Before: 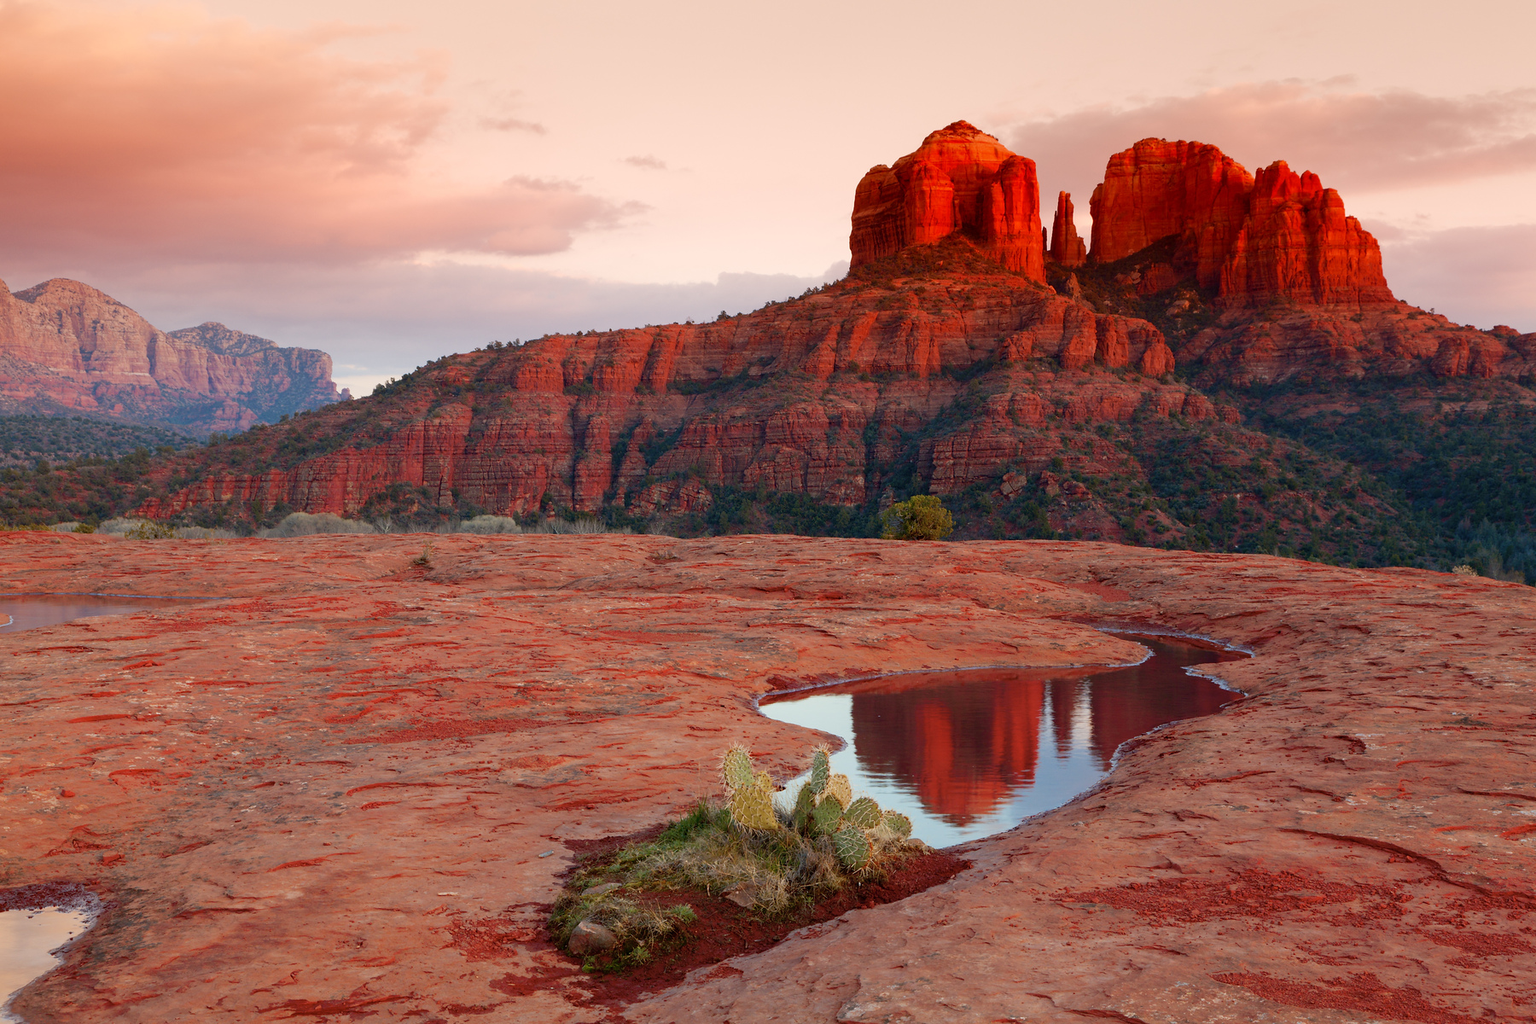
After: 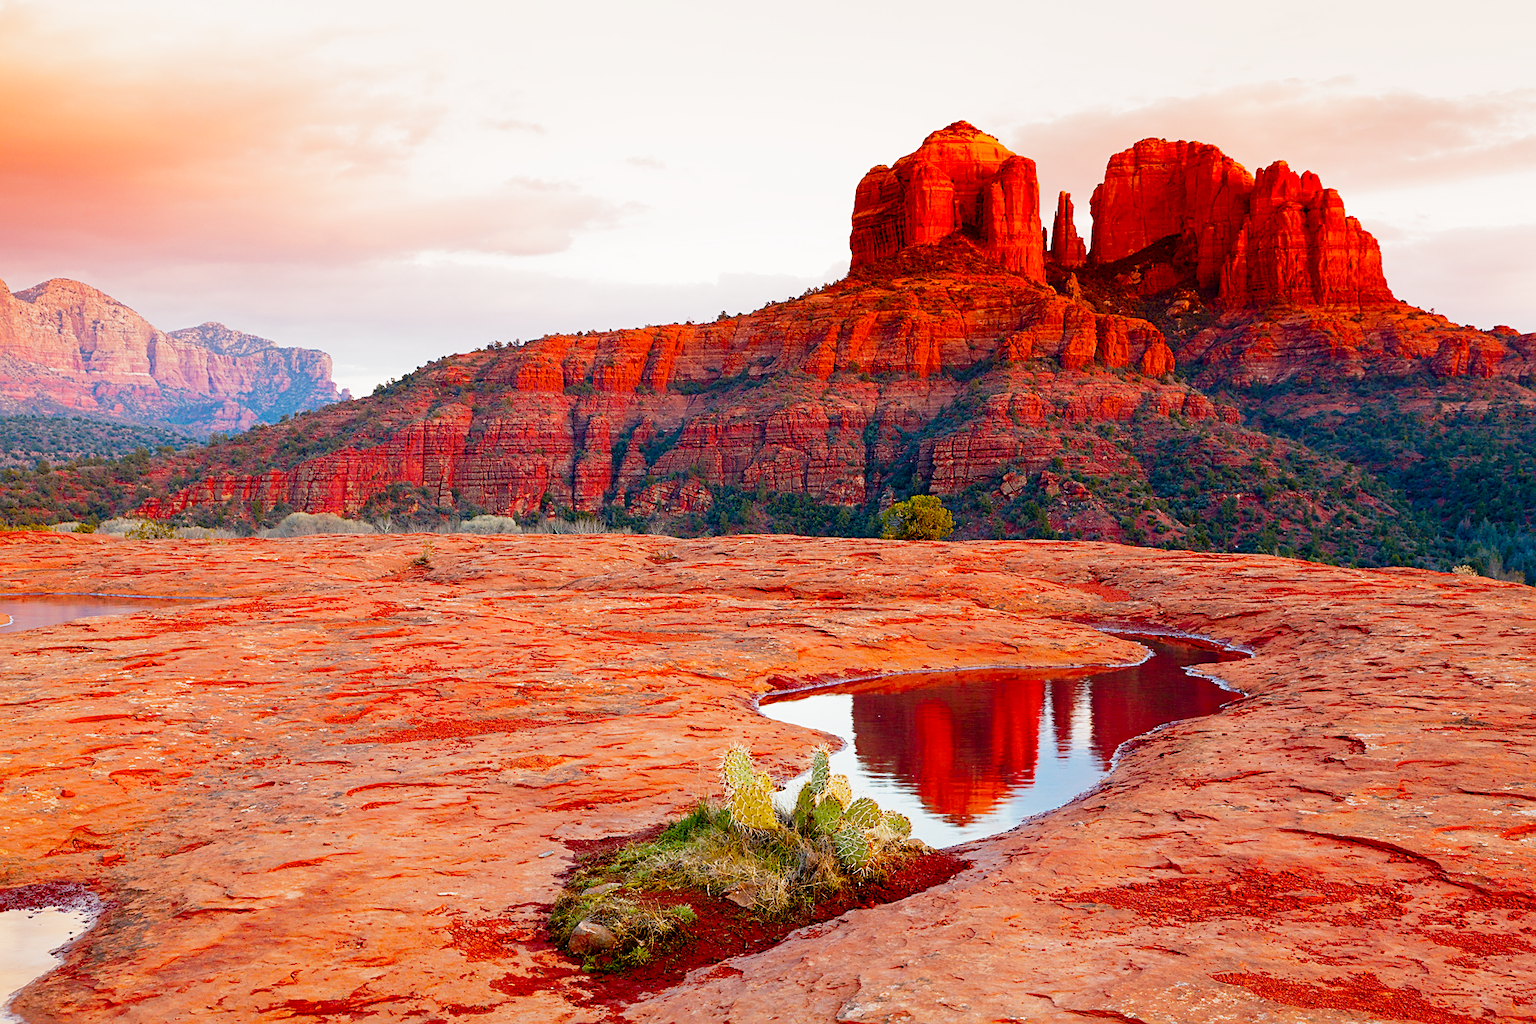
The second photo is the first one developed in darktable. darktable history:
color balance rgb: perceptual saturation grading › global saturation 30%, global vibrance 20%
filmic rgb: middle gray luminance 9.23%, black relative exposure -10.55 EV, white relative exposure 3.45 EV, threshold 6 EV, target black luminance 0%, hardness 5.98, latitude 59.69%, contrast 1.087, highlights saturation mix 5%, shadows ↔ highlights balance 29.23%, add noise in highlights 0, preserve chrominance no, color science v3 (2019), use custom middle-gray values true, iterations of high-quality reconstruction 0, contrast in highlights soft, enable highlight reconstruction true
sharpen: on, module defaults
